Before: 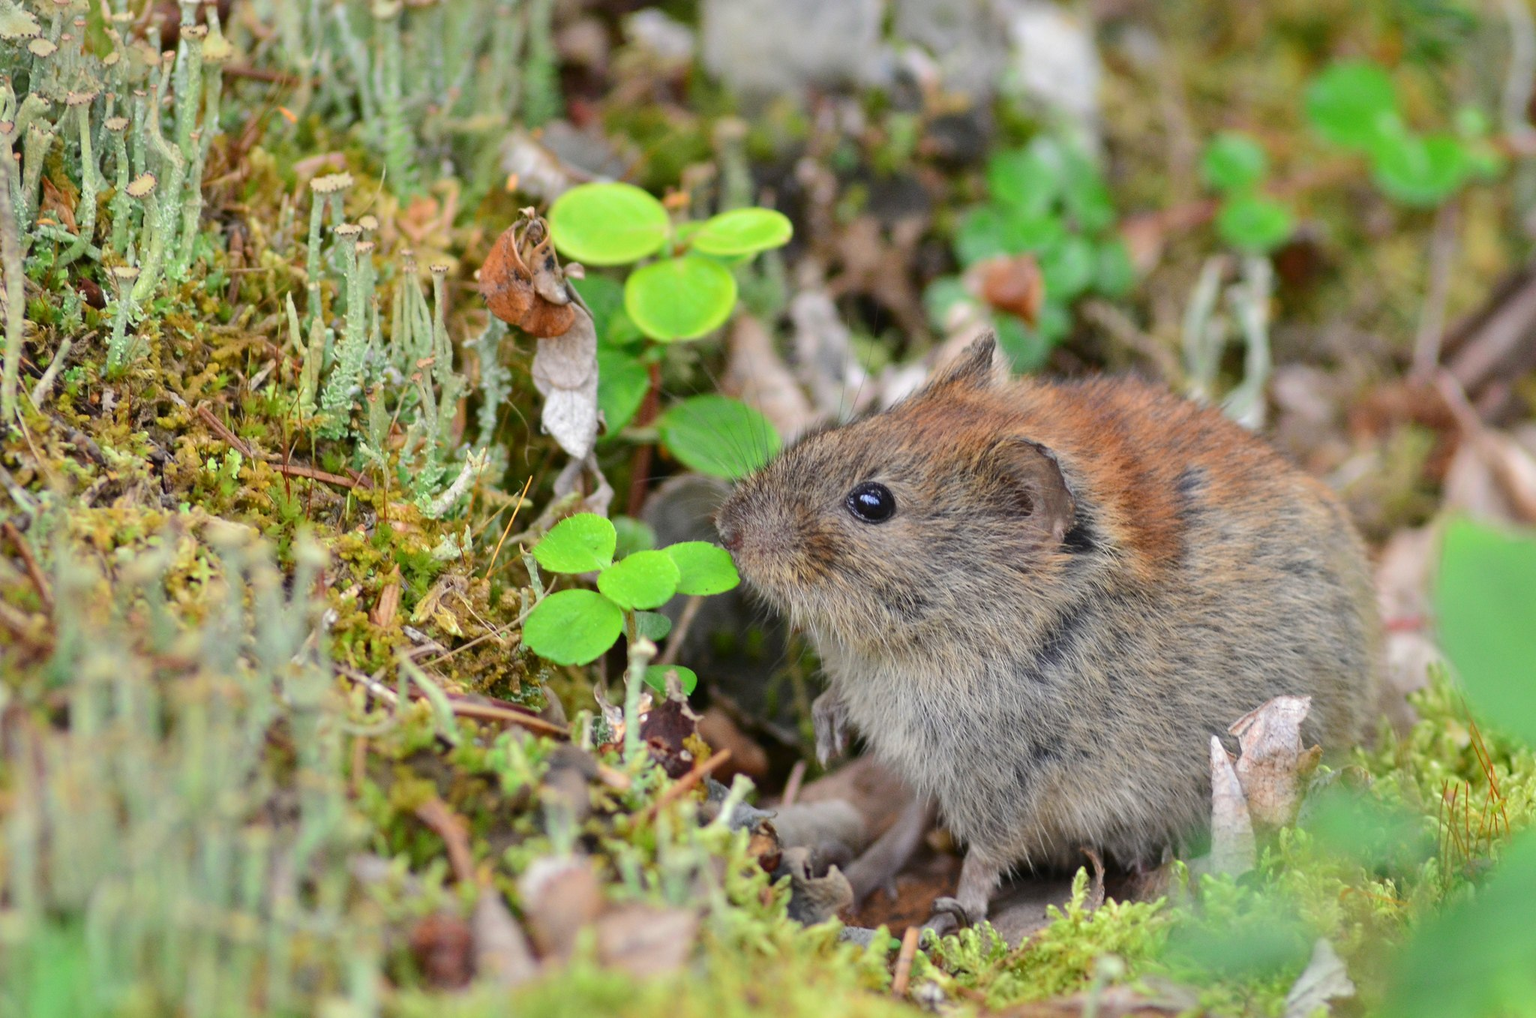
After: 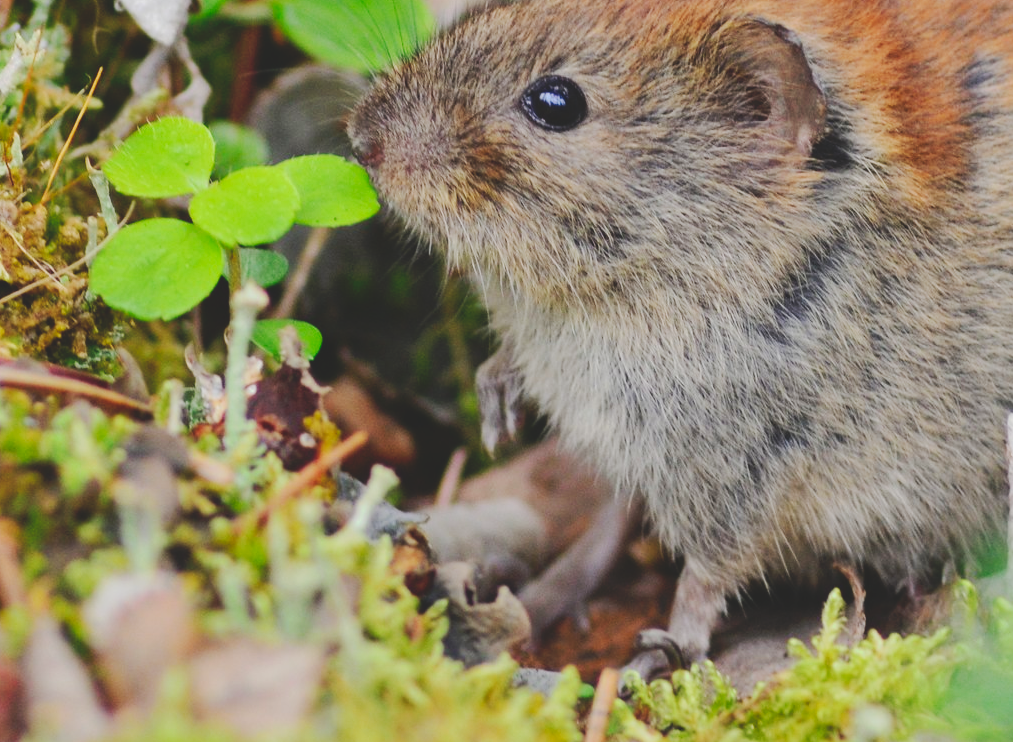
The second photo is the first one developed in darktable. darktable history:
tone curve: curves: ch0 [(0, 0) (0.003, 0.132) (0.011, 0.136) (0.025, 0.14) (0.044, 0.147) (0.069, 0.149) (0.1, 0.156) (0.136, 0.163) (0.177, 0.177) (0.224, 0.2) (0.277, 0.251) (0.335, 0.311) (0.399, 0.387) (0.468, 0.487) (0.543, 0.585) (0.623, 0.675) (0.709, 0.742) (0.801, 0.81) (0.898, 0.867) (1, 1)], preserve colors none
contrast brightness saturation: contrast -0.11
crop: left 29.672%, top 41.786%, right 20.851%, bottom 3.487%
